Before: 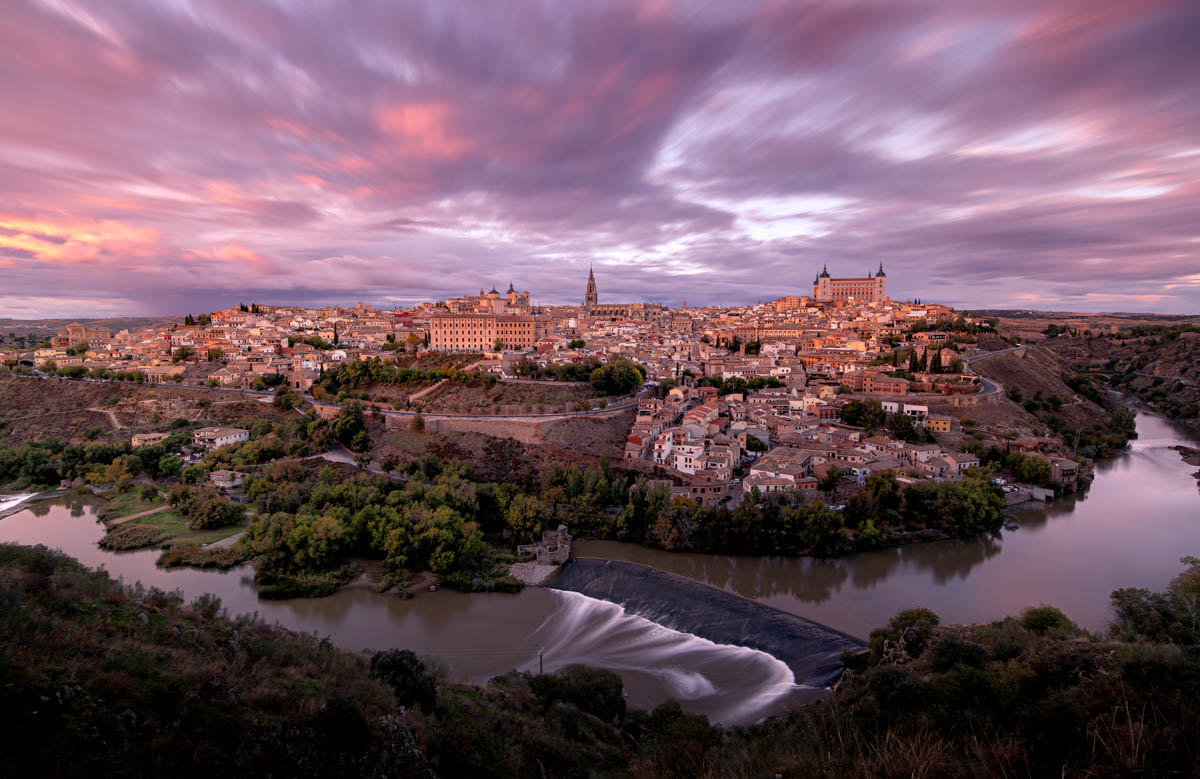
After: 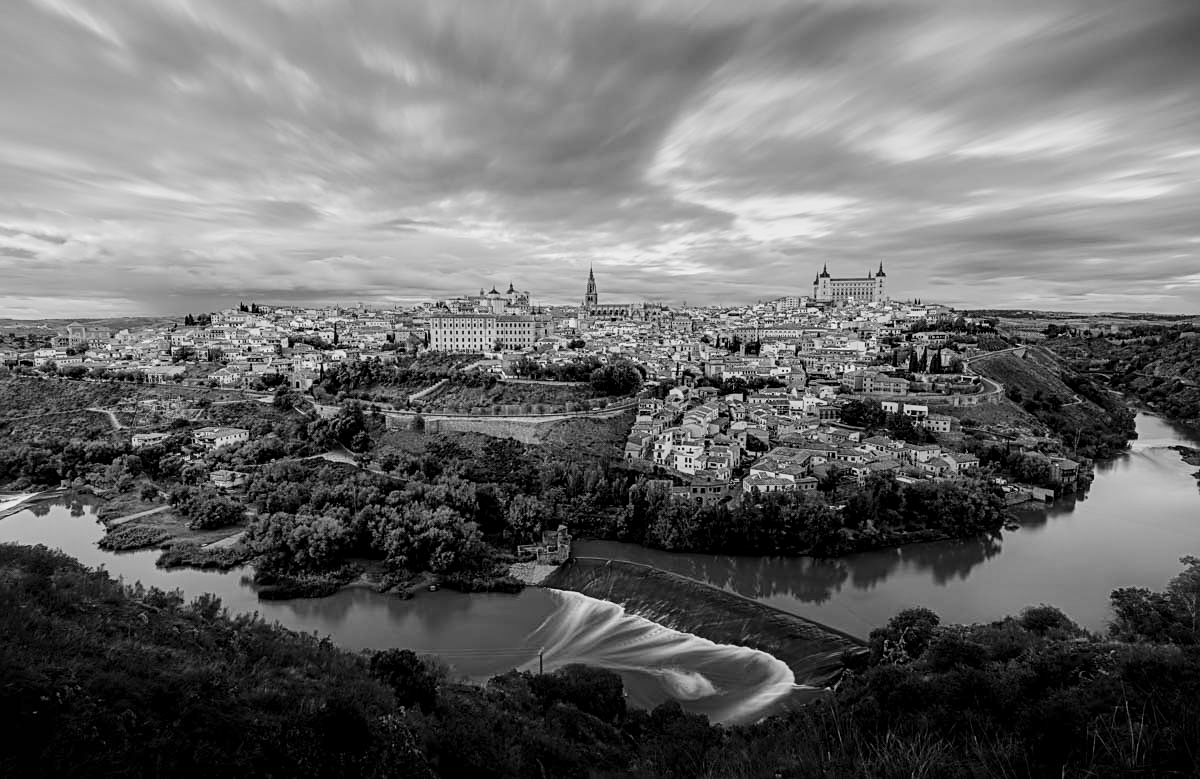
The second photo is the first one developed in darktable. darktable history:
local contrast: on, module defaults
color balance rgb: shadows lift › chroma 1%, shadows lift › hue 113°, highlights gain › chroma 0.2%, highlights gain › hue 333°, perceptual saturation grading › global saturation 20%, perceptual saturation grading › highlights -50%, perceptual saturation grading › shadows 25%, contrast -20%
base curve: curves: ch0 [(0, 0) (0.036, 0.025) (0.121, 0.166) (0.206, 0.329) (0.605, 0.79) (1, 1)], preserve colors none
contrast brightness saturation: contrast 0.1, brightness 0.02, saturation 0.02
monochrome: a 73.58, b 64.21
sharpen: on, module defaults
